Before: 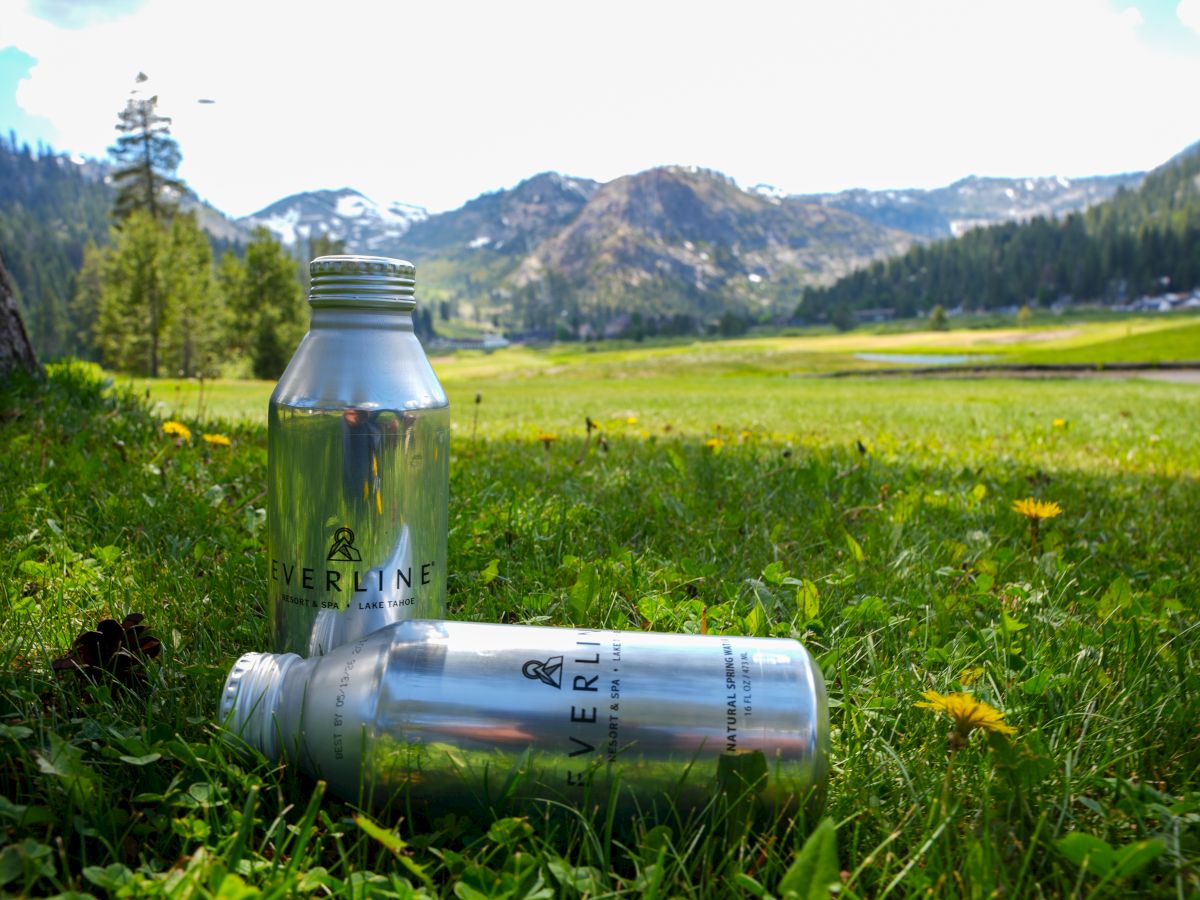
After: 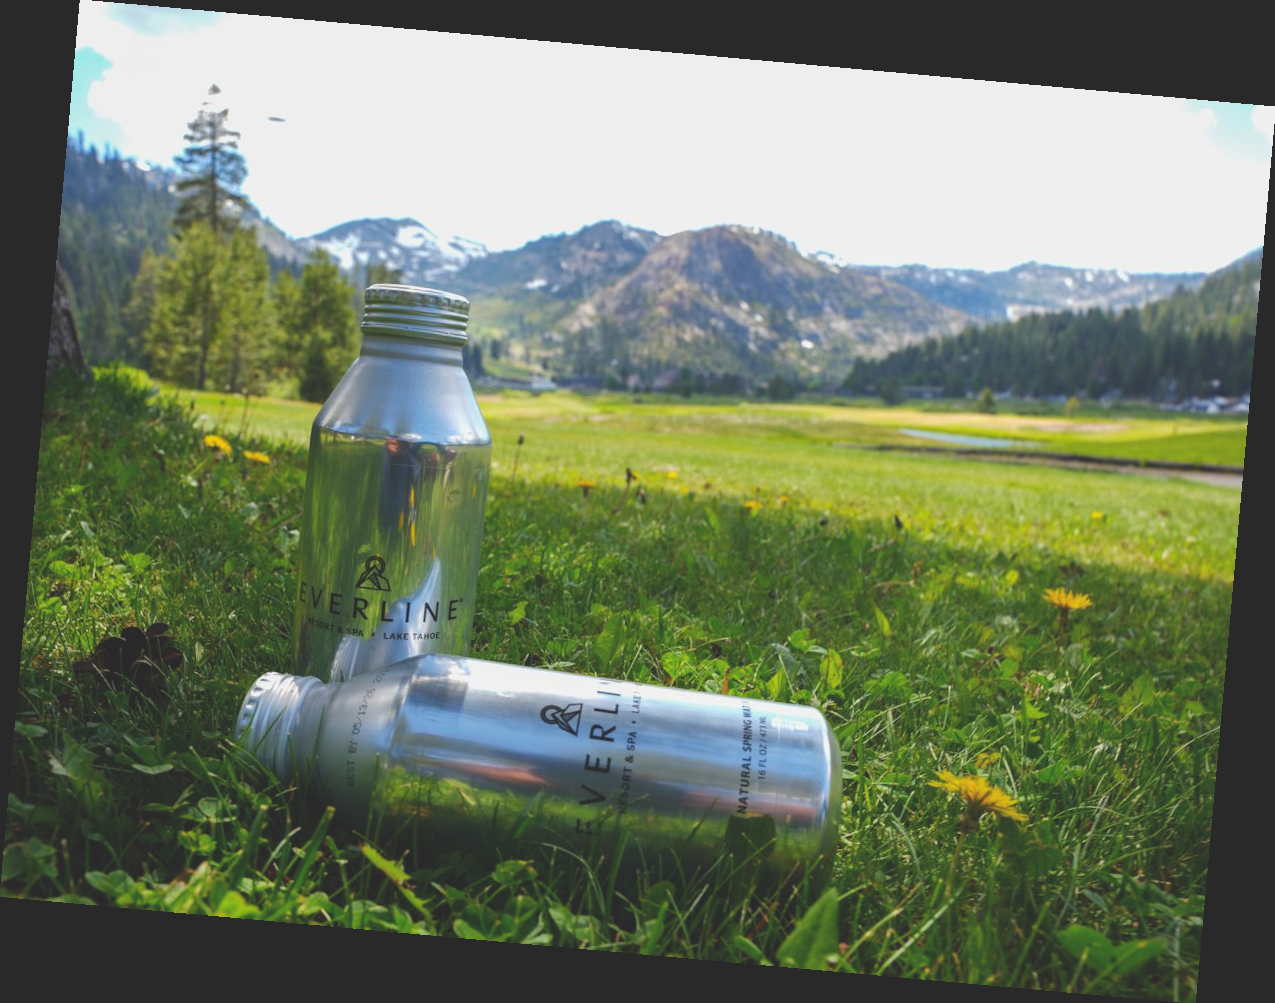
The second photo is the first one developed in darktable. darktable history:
vibrance: vibrance 20%
rotate and perspective: rotation 5.12°, automatic cropping off
exposure: black level correction -0.025, exposure -0.117 EV, compensate highlight preservation false
